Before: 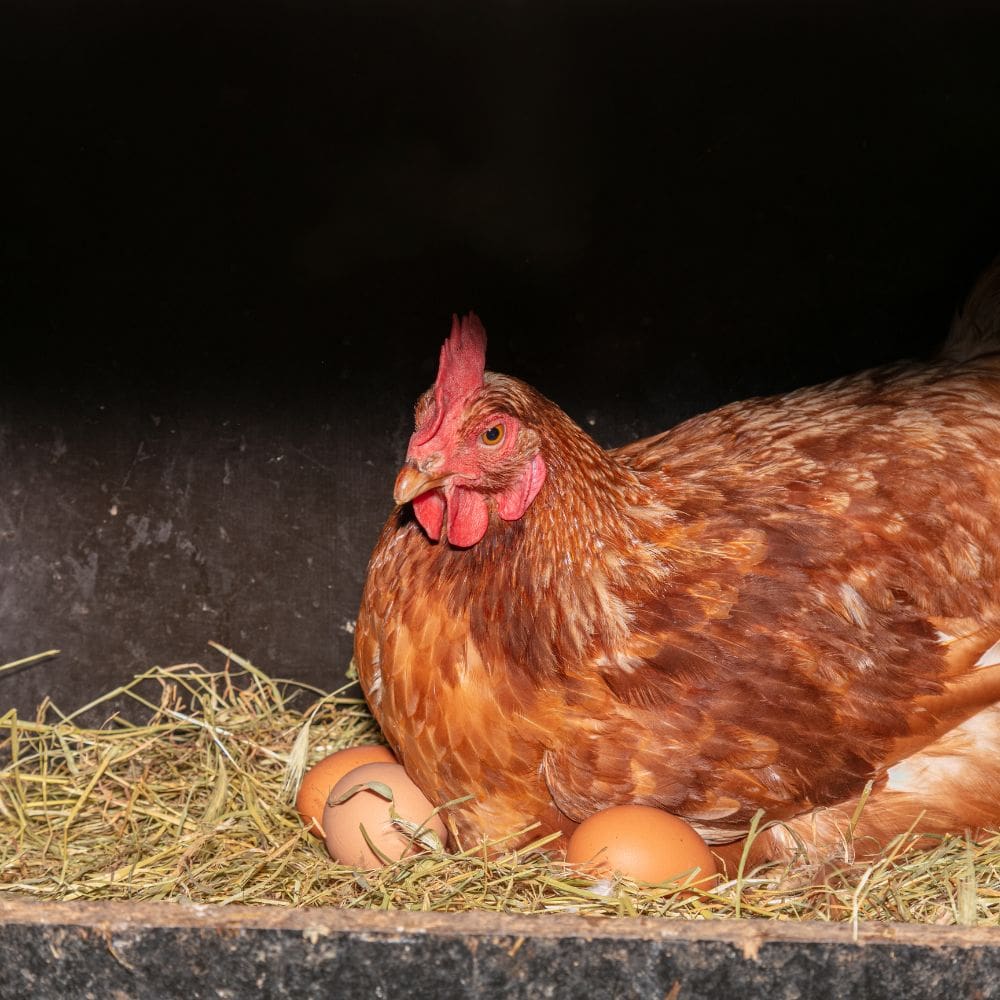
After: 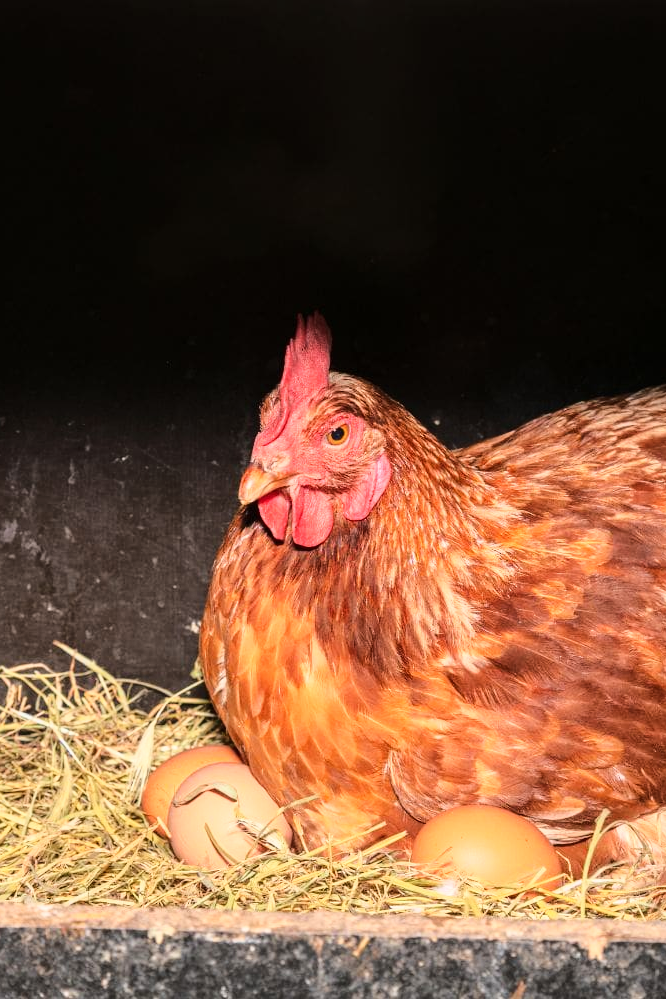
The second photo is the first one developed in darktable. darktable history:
crop and rotate: left 15.546%, right 17.787%
base curve: curves: ch0 [(0, 0) (0.028, 0.03) (0.121, 0.232) (0.46, 0.748) (0.859, 0.968) (1, 1)]
